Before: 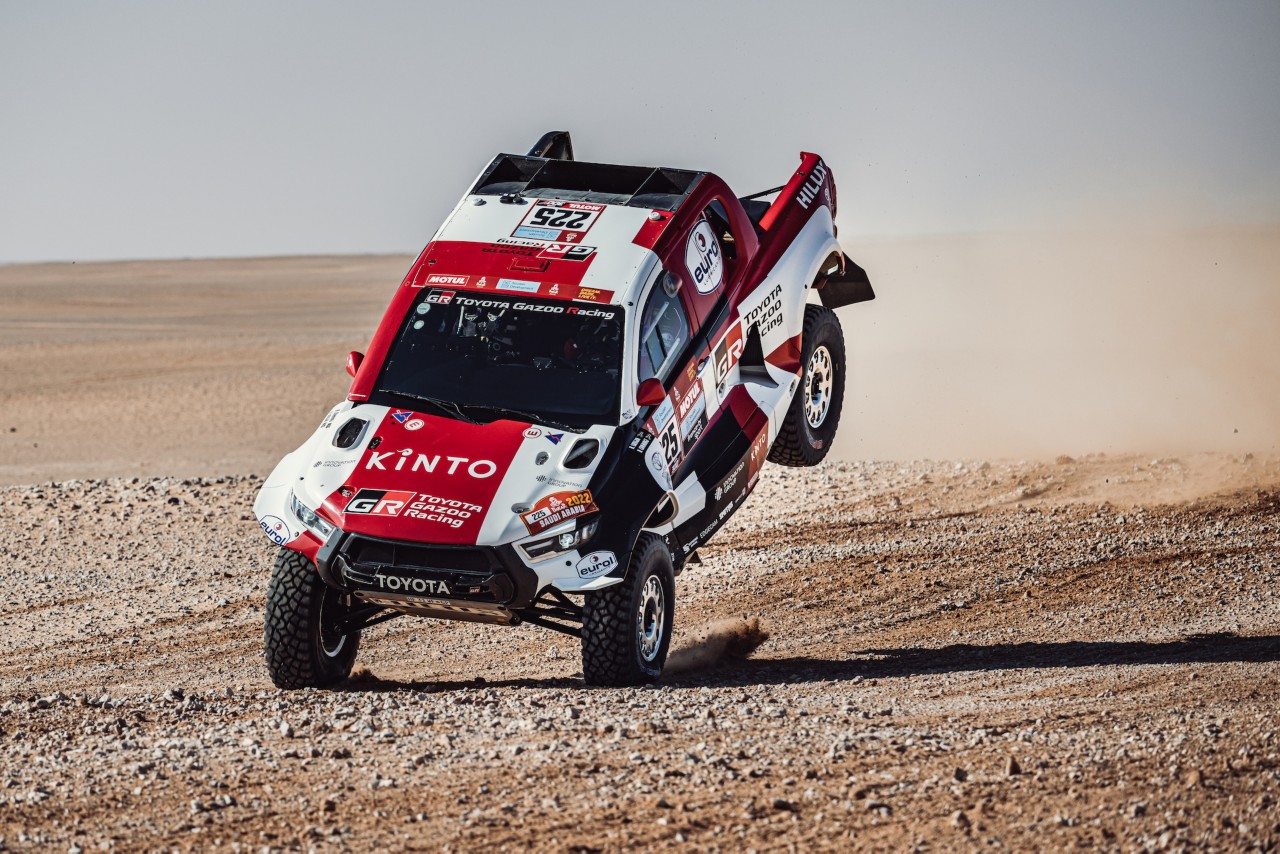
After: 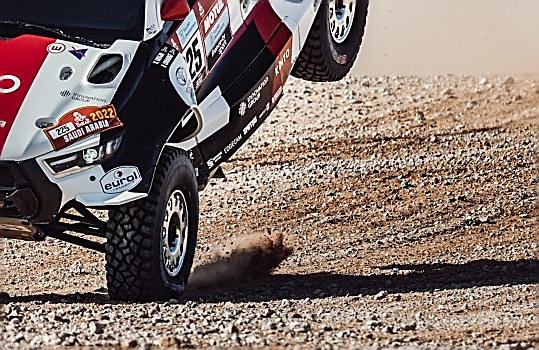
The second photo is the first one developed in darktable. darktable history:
sharpen: radius 1.4, amount 1.25, threshold 0.7
crop: left 37.221%, top 45.169%, right 20.63%, bottom 13.777%
